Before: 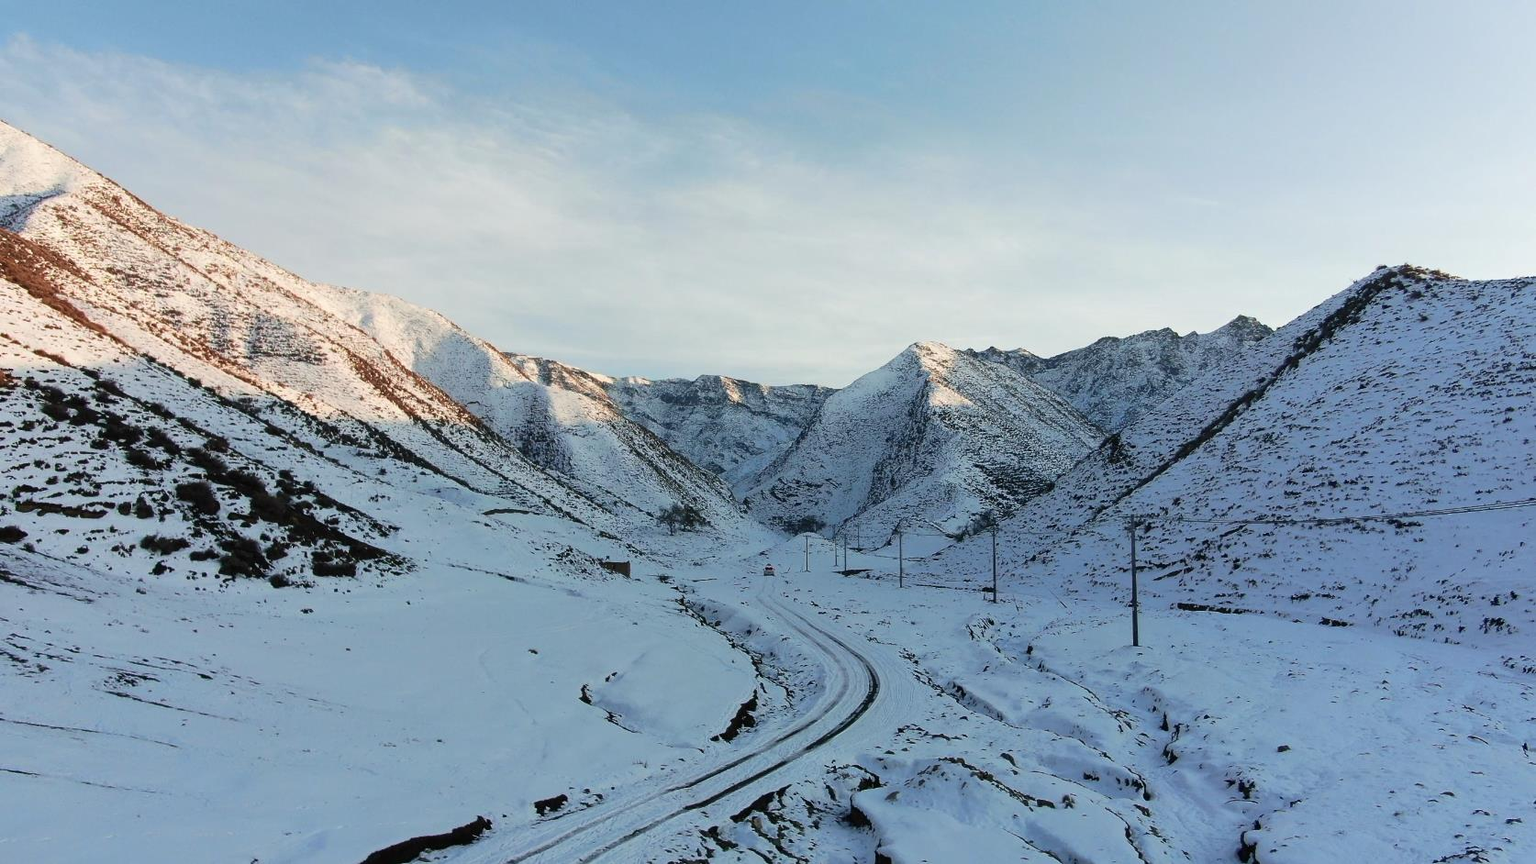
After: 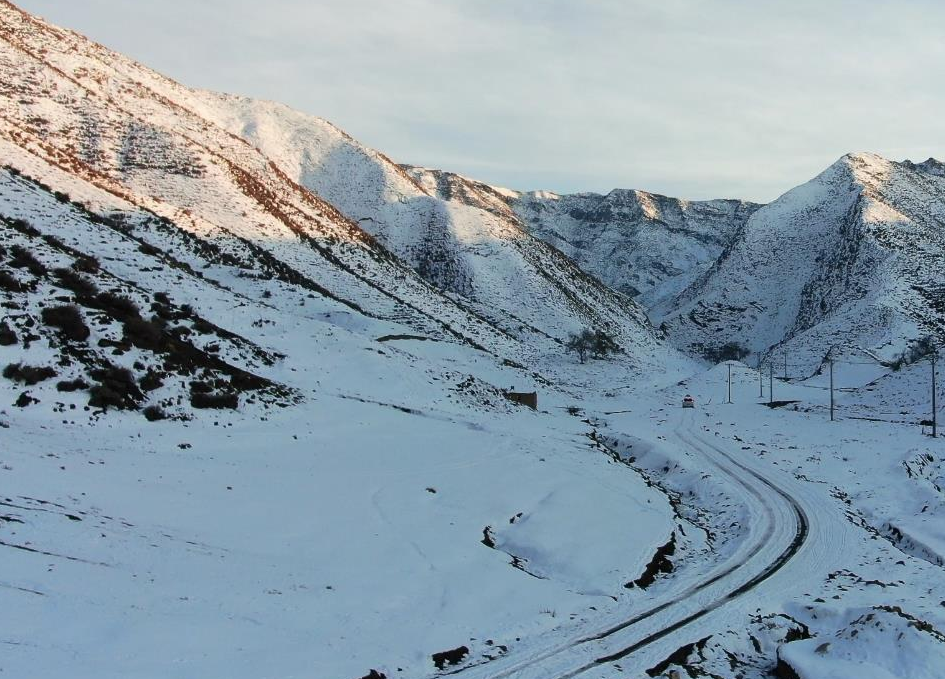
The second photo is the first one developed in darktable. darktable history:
crop: left 8.98%, top 23.362%, right 34.554%, bottom 4.518%
